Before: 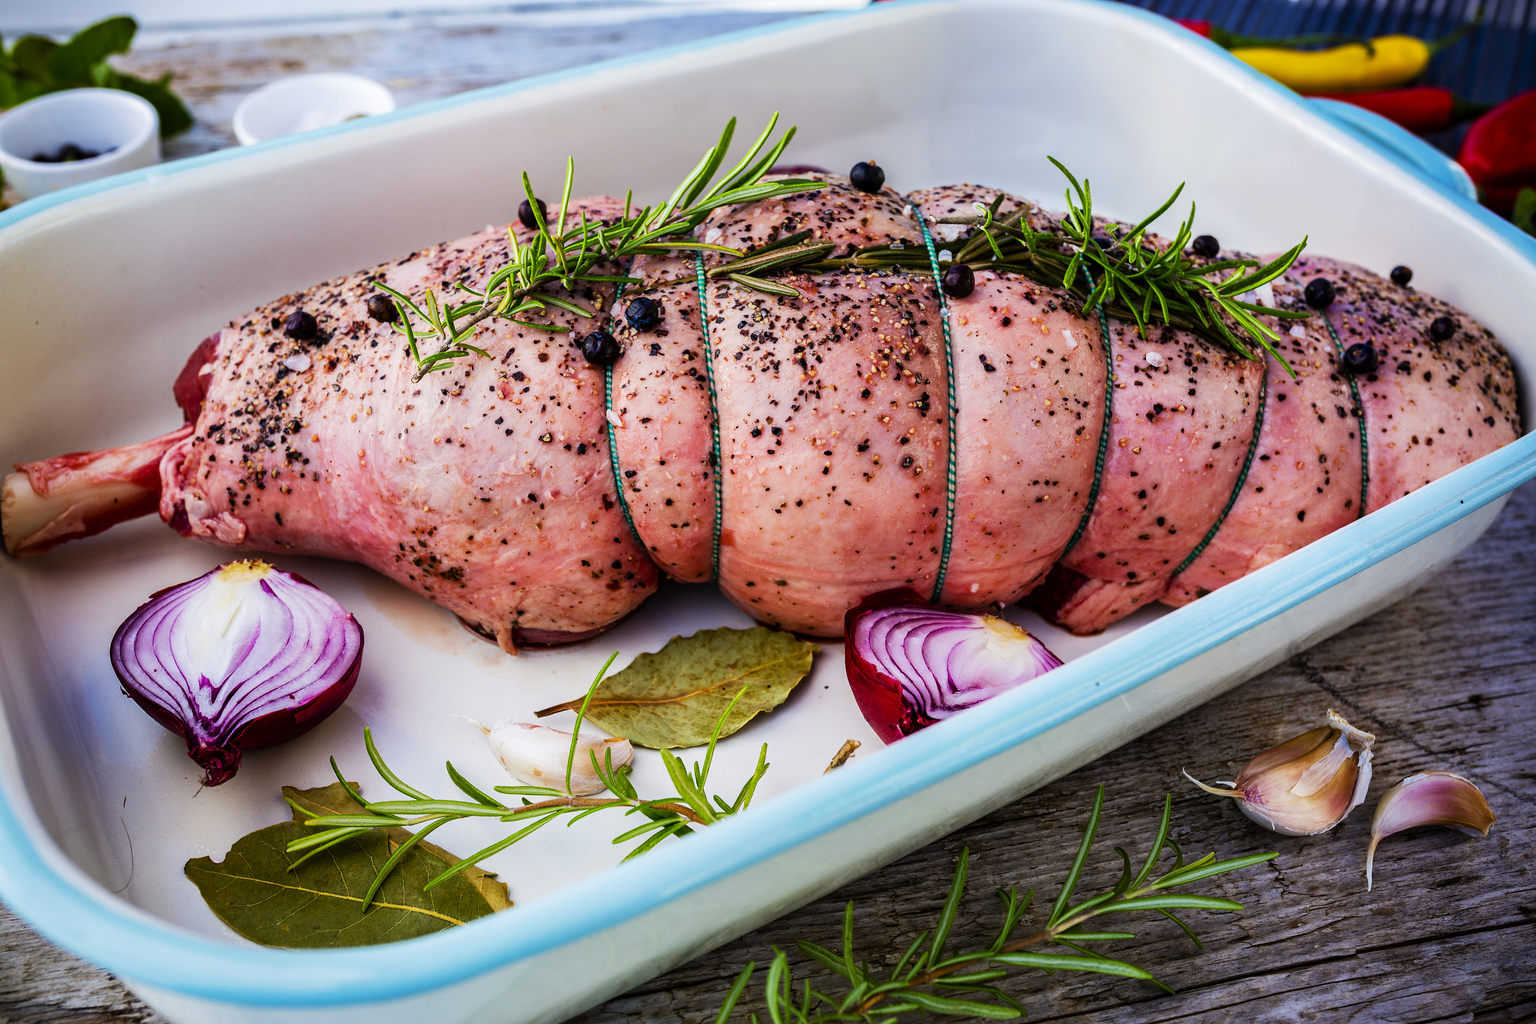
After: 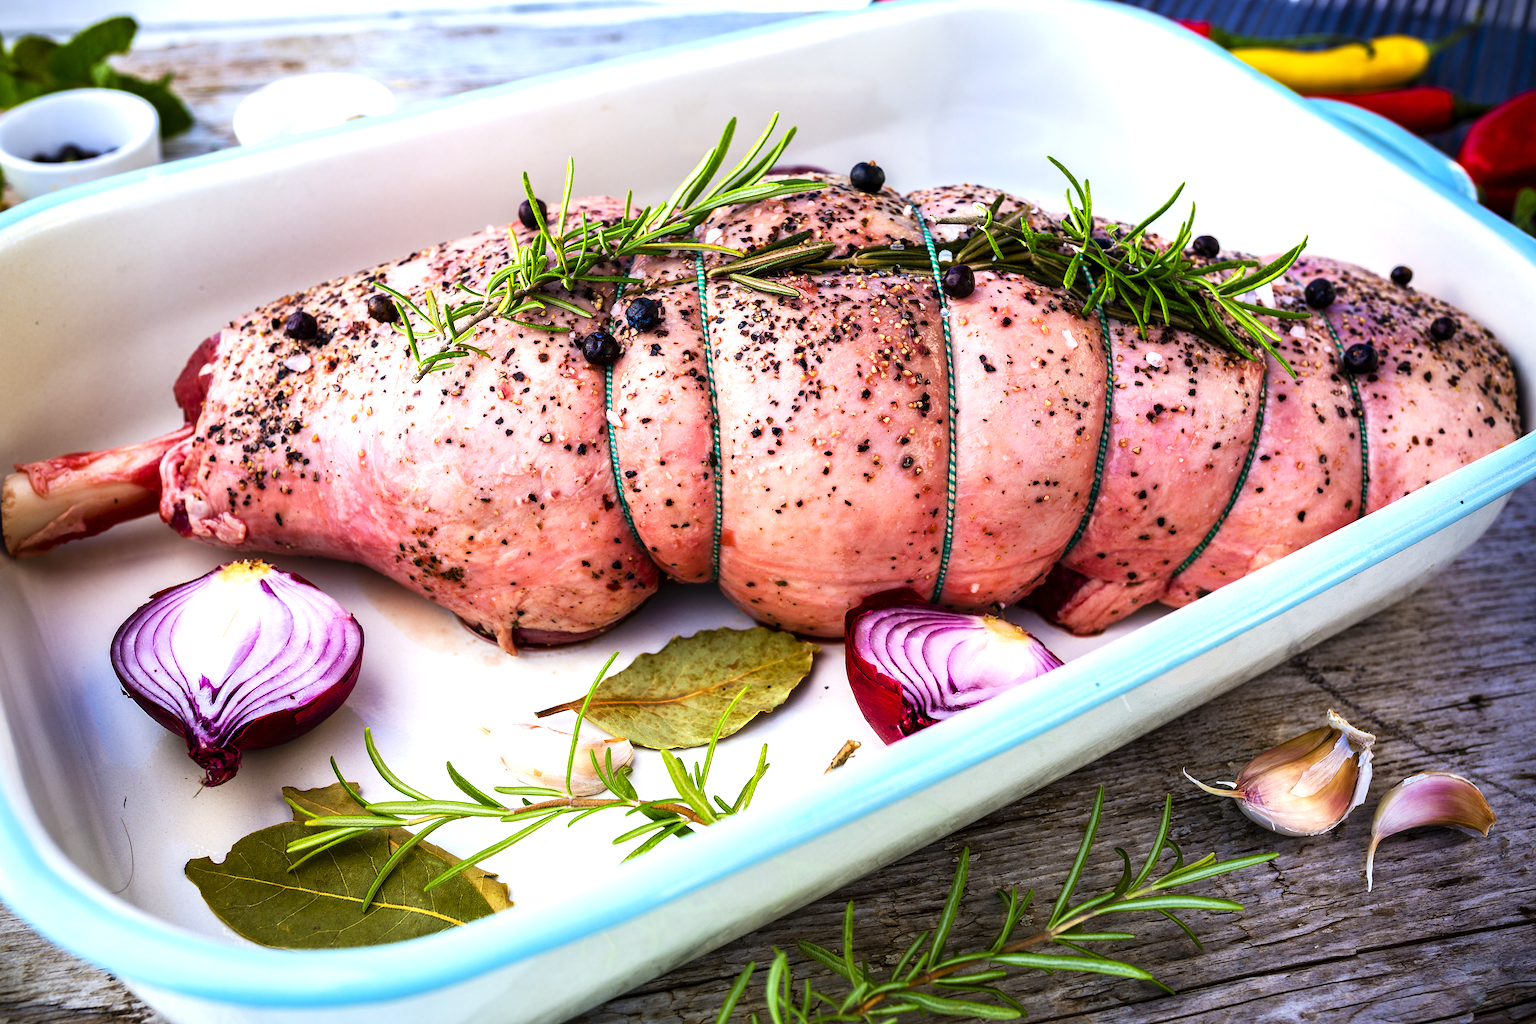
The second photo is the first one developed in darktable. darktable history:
exposure: exposure 0.695 EV, compensate exposure bias true, compensate highlight preservation false
